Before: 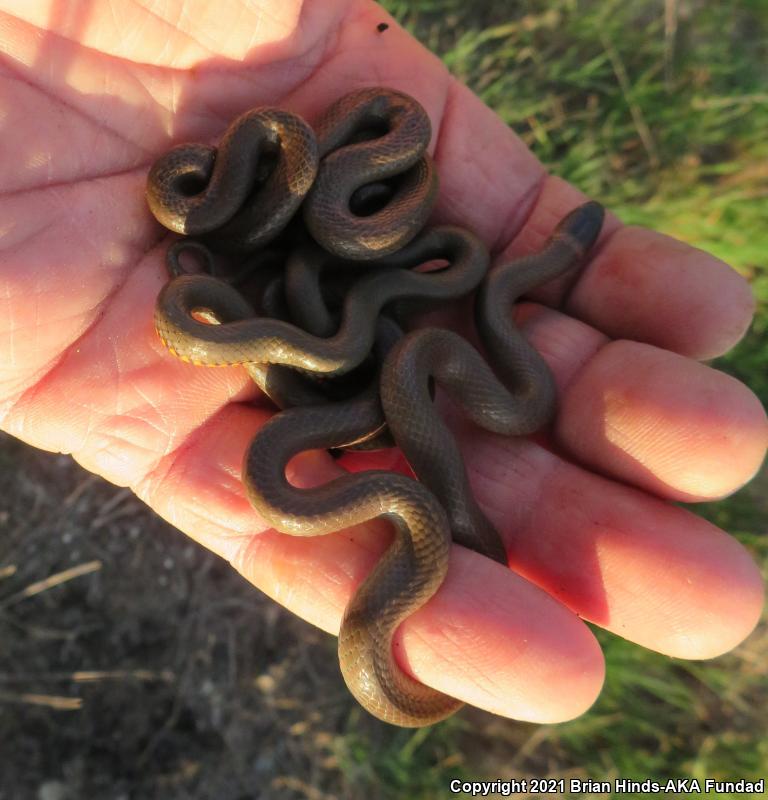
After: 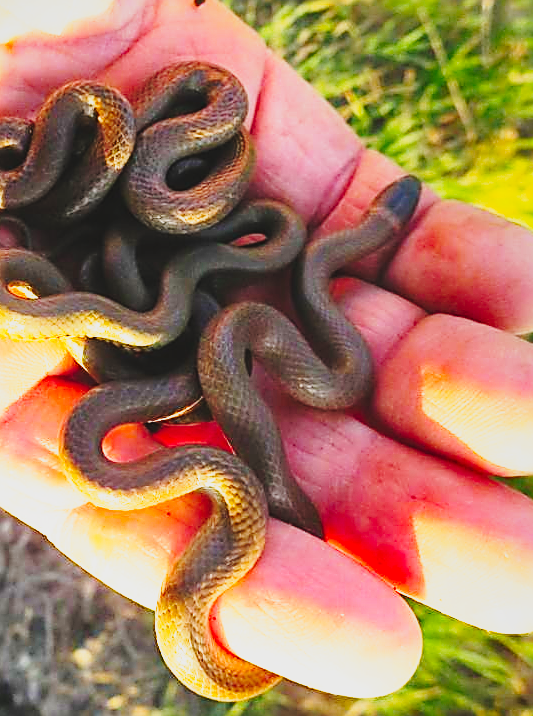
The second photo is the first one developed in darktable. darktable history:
shadows and highlights: radius 171.92, shadows 26.17, white point adjustment 3.03, highlights -68.89, soften with gaussian
crop and rotate: left 23.904%, top 3.29%, right 6.617%, bottom 7.085%
base curve: curves: ch0 [(0, 0.003) (0.001, 0.002) (0.006, 0.004) (0.02, 0.022) (0.048, 0.086) (0.094, 0.234) (0.162, 0.431) (0.258, 0.629) (0.385, 0.8) (0.548, 0.918) (0.751, 0.988) (1, 1)], preserve colors none
color balance rgb: perceptual saturation grading › global saturation 30.248%, global vibrance 20%
exposure: black level correction -0.015, compensate highlight preservation false
tone curve: curves: ch0 [(0.003, 0.003) (0.104, 0.069) (0.236, 0.218) (0.401, 0.443) (0.495, 0.55) (0.625, 0.67) (0.819, 0.841) (0.96, 0.899)]; ch1 [(0, 0) (0.161, 0.092) (0.37, 0.302) (0.424, 0.402) (0.45, 0.466) (0.495, 0.506) (0.573, 0.571) (0.638, 0.641) (0.751, 0.741) (1, 1)]; ch2 [(0, 0) (0.352, 0.403) (0.466, 0.443) (0.524, 0.501) (0.56, 0.556) (1, 1)], preserve colors none
sharpen: amount 0.985
